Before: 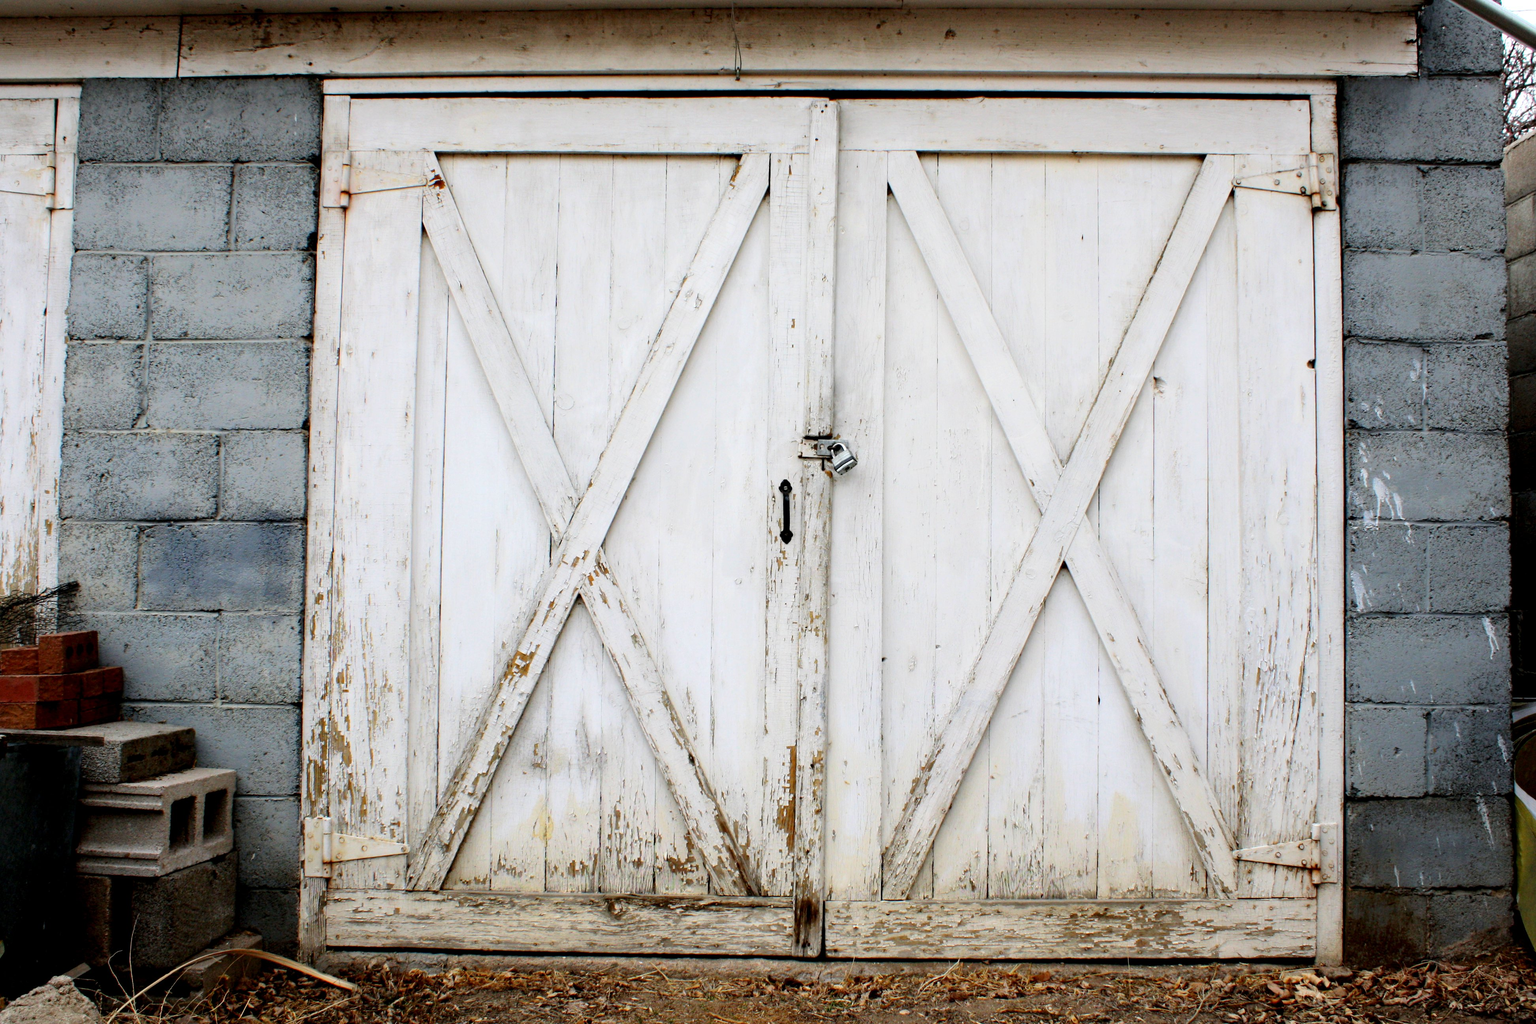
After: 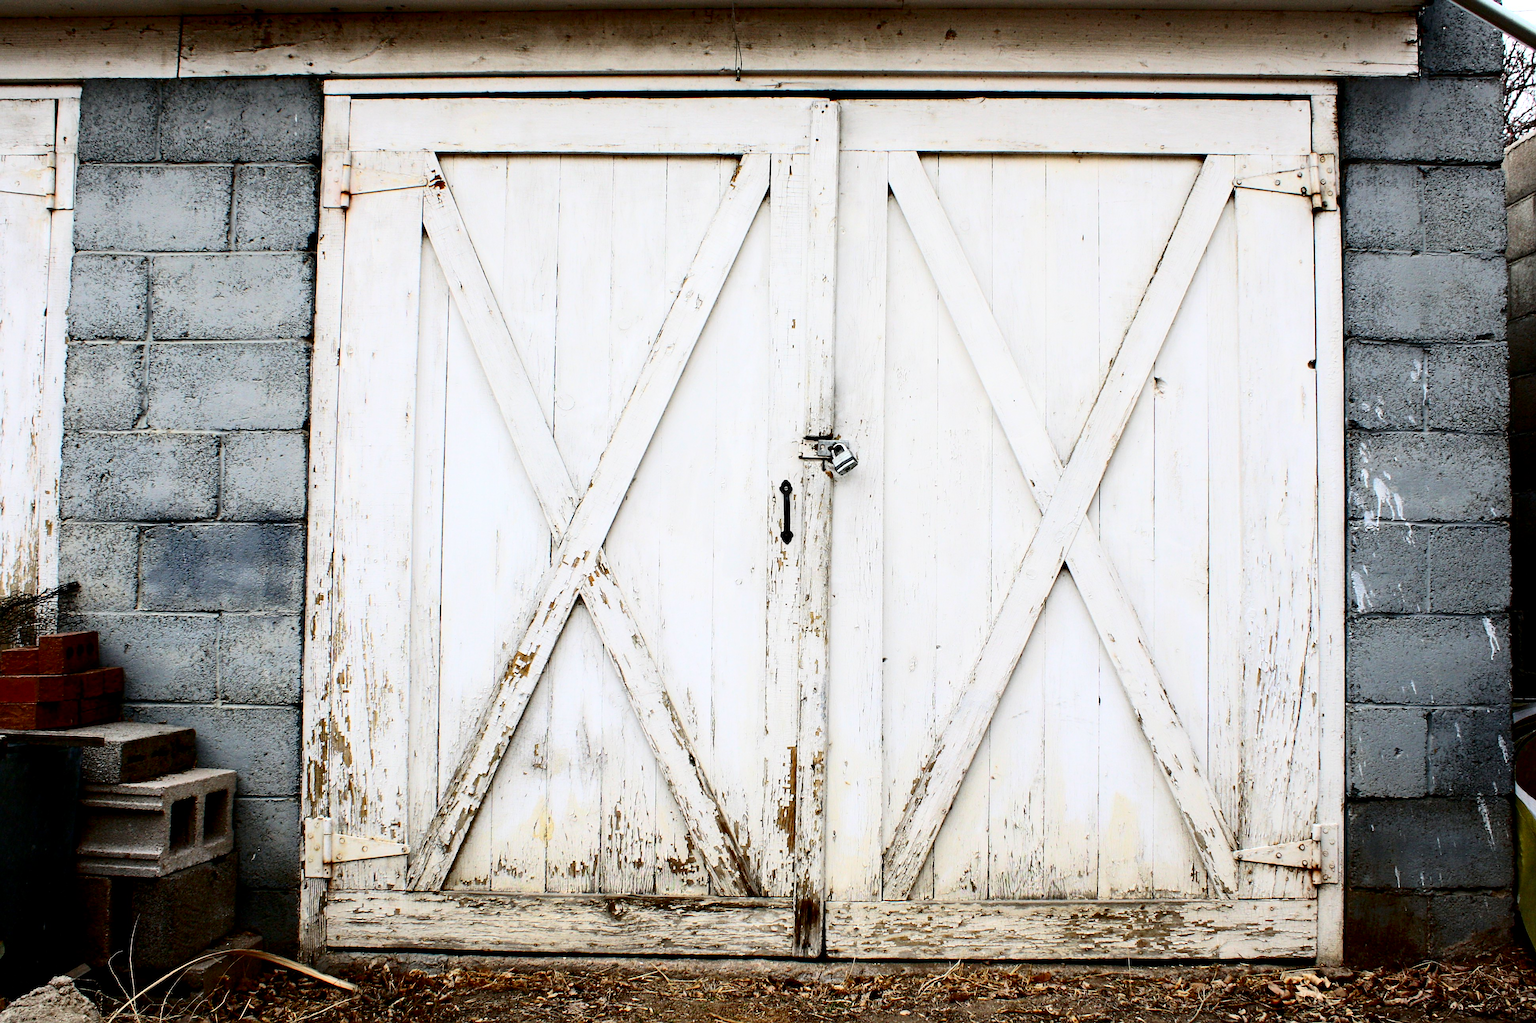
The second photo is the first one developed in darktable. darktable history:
sharpen: on, module defaults
contrast brightness saturation: contrast 0.293
